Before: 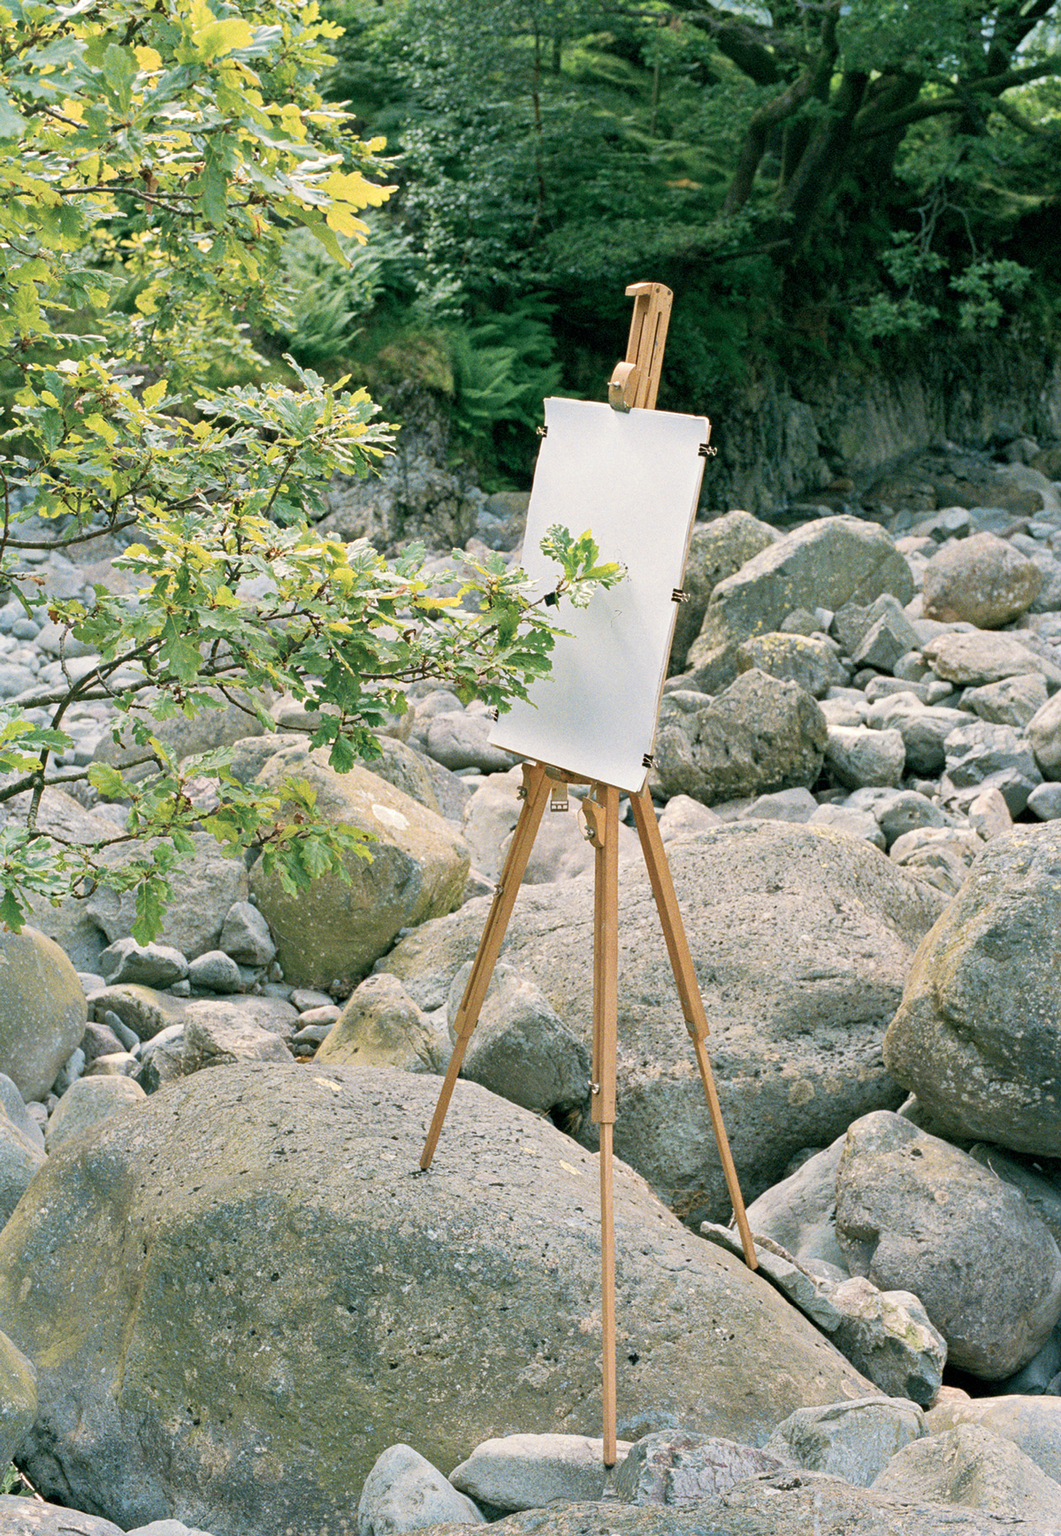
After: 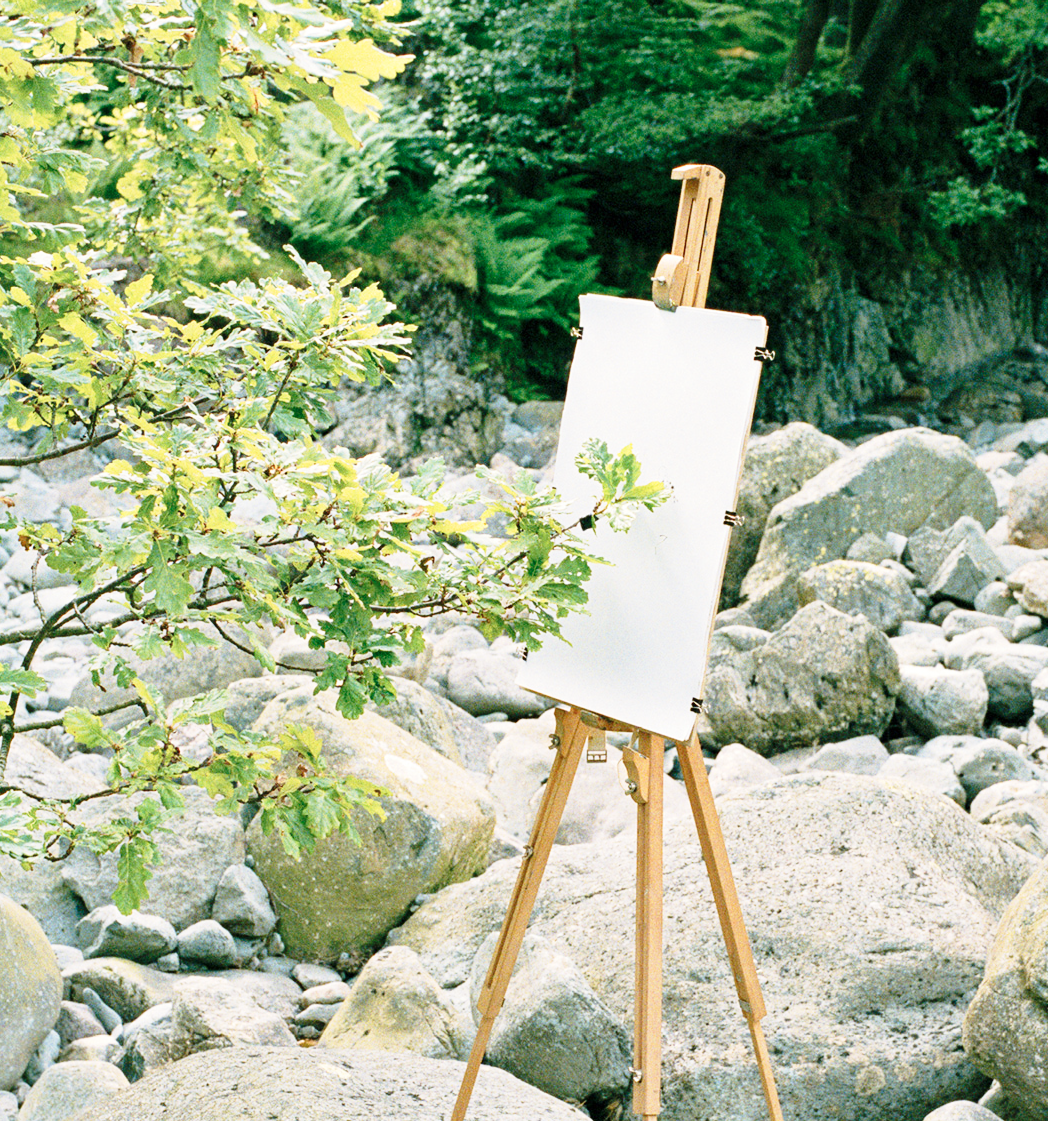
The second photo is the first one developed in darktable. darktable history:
crop: left 3.015%, top 8.969%, right 9.647%, bottom 26.457%
base curve: curves: ch0 [(0, 0) (0.028, 0.03) (0.121, 0.232) (0.46, 0.748) (0.859, 0.968) (1, 1)], preserve colors none
